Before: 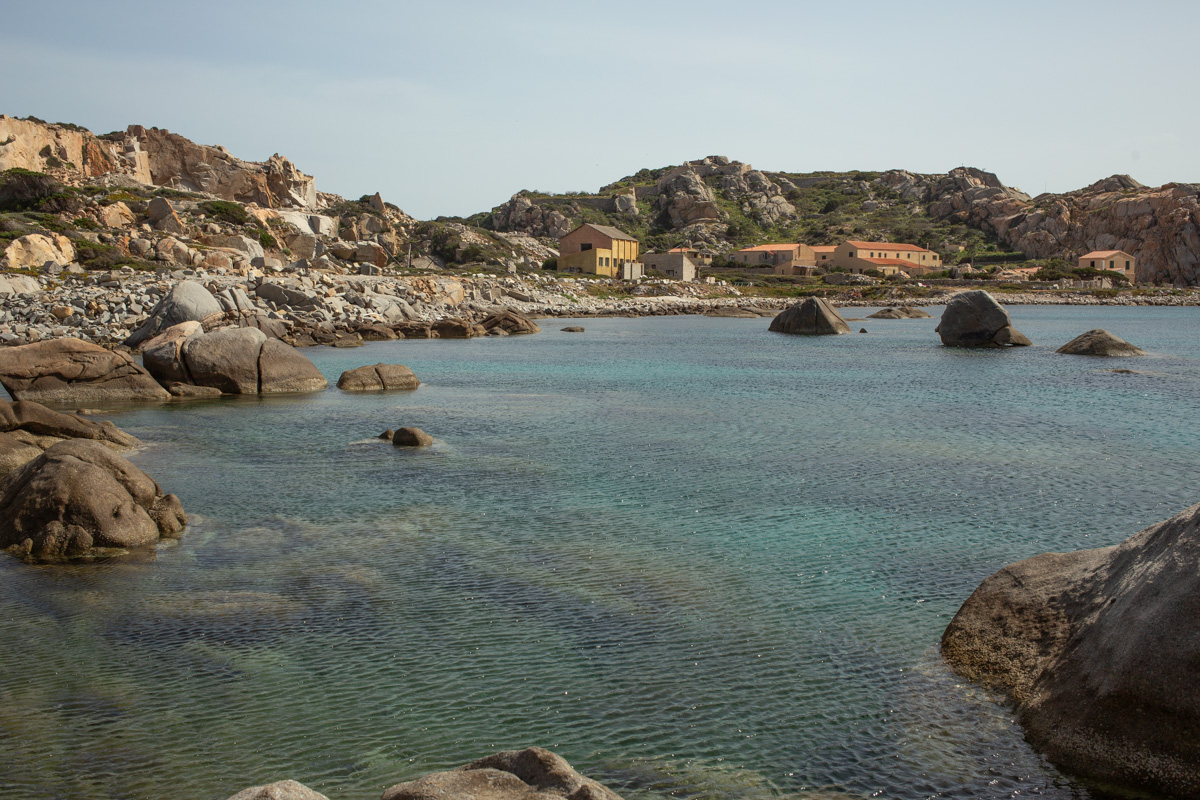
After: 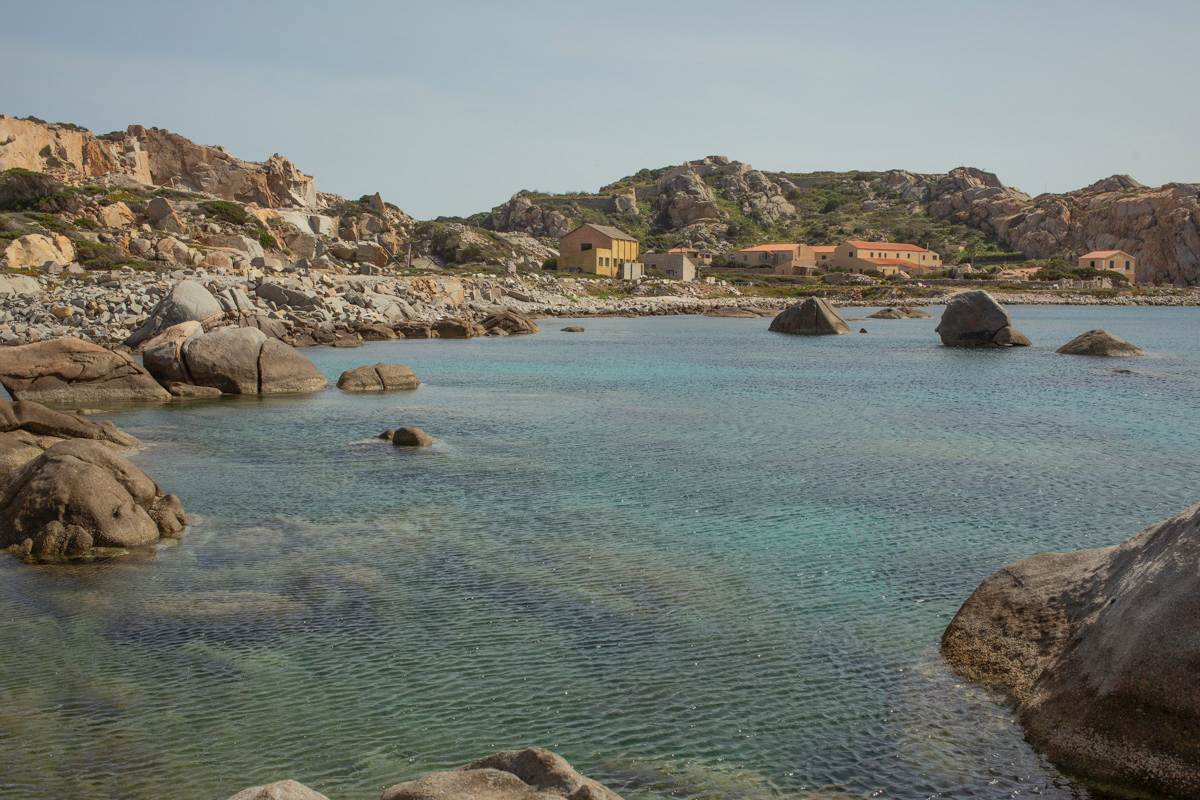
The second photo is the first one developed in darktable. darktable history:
shadows and highlights: on, module defaults
base curve: curves: ch0 [(0, 0) (0.235, 0.266) (0.503, 0.496) (0.786, 0.72) (1, 1)]
